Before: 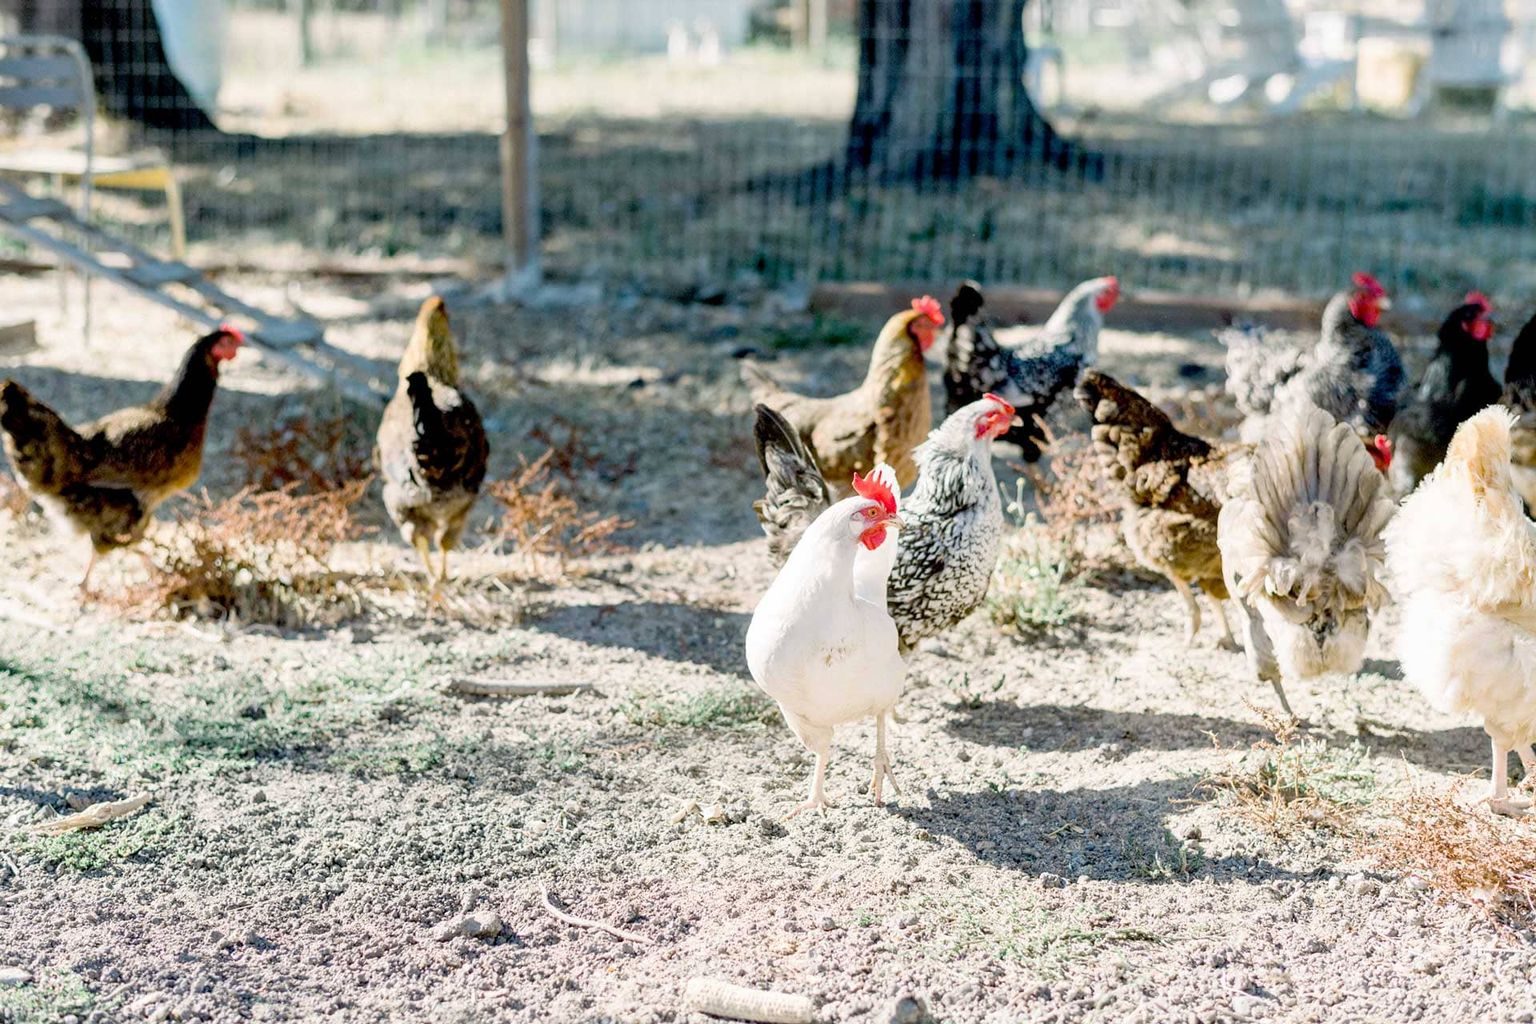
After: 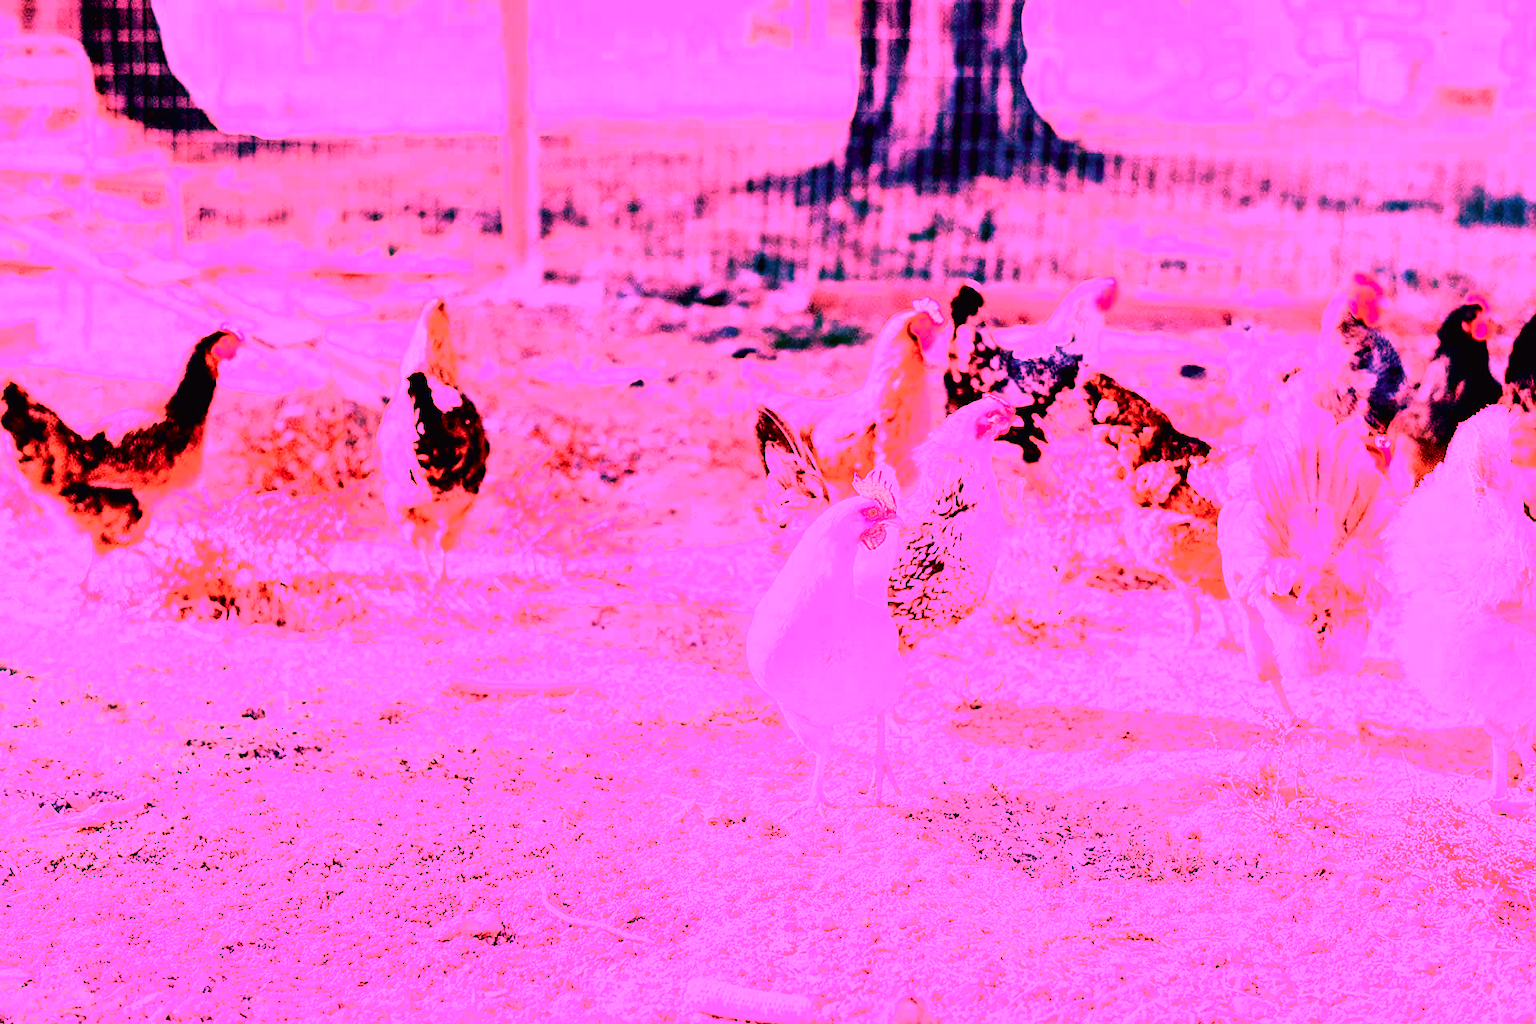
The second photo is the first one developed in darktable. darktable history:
color calibration: illuminant as shot in camera, x 0.358, y 0.373, temperature 4628.91 K
tone curve: curves: ch0 [(0, 0.011) (0.053, 0.026) (0.174, 0.115) (0.416, 0.417) (0.697, 0.758) (0.852, 0.902) (0.991, 0.981)]; ch1 [(0, 0) (0.264, 0.22) (0.407, 0.373) (0.463, 0.457) (0.492, 0.5) (0.512, 0.511) (0.54, 0.543) (0.585, 0.617) (0.659, 0.686) (0.78, 0.8) (1, 1)]; ch2 [(0, 0) (0.438, 0.449) (0.473, 0.469) (0.503, 0.5) (0.523, 0.534) (0.562, 0.591) (0.612, 0.627) (0.701, 0.707) (1, 1)], color space Lab, independent channels, preserve colors none
white balance: red 4.26, blue 1.802
